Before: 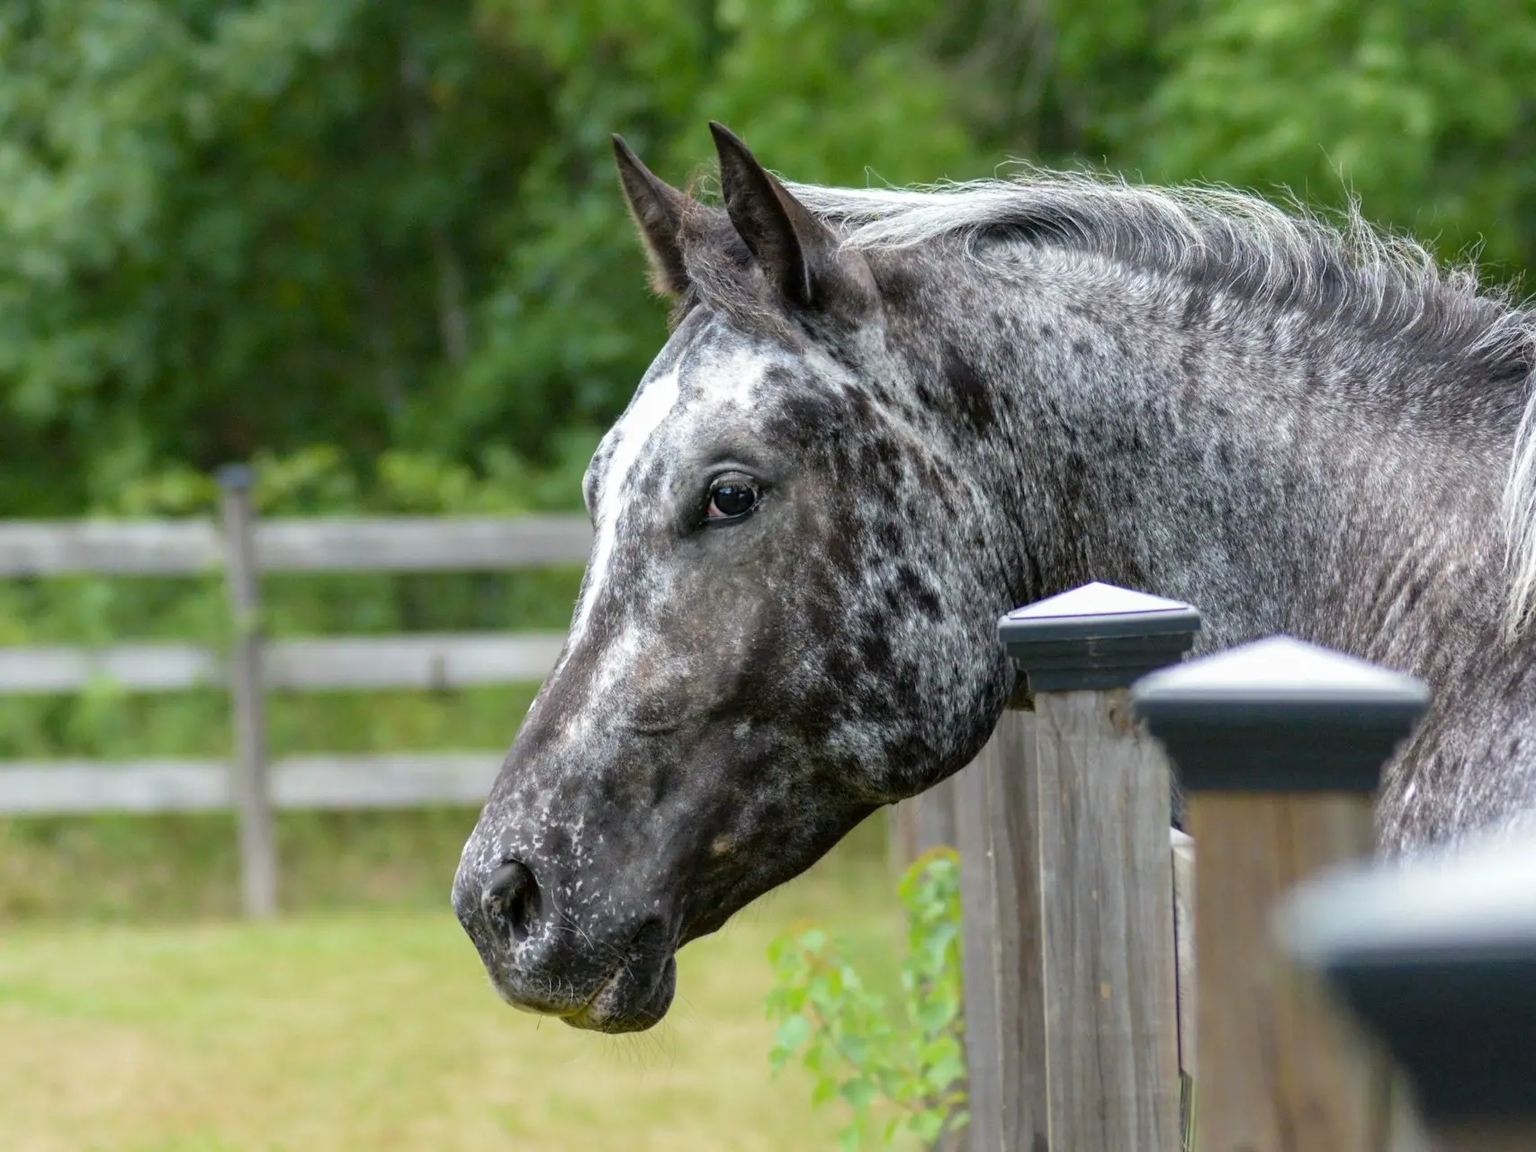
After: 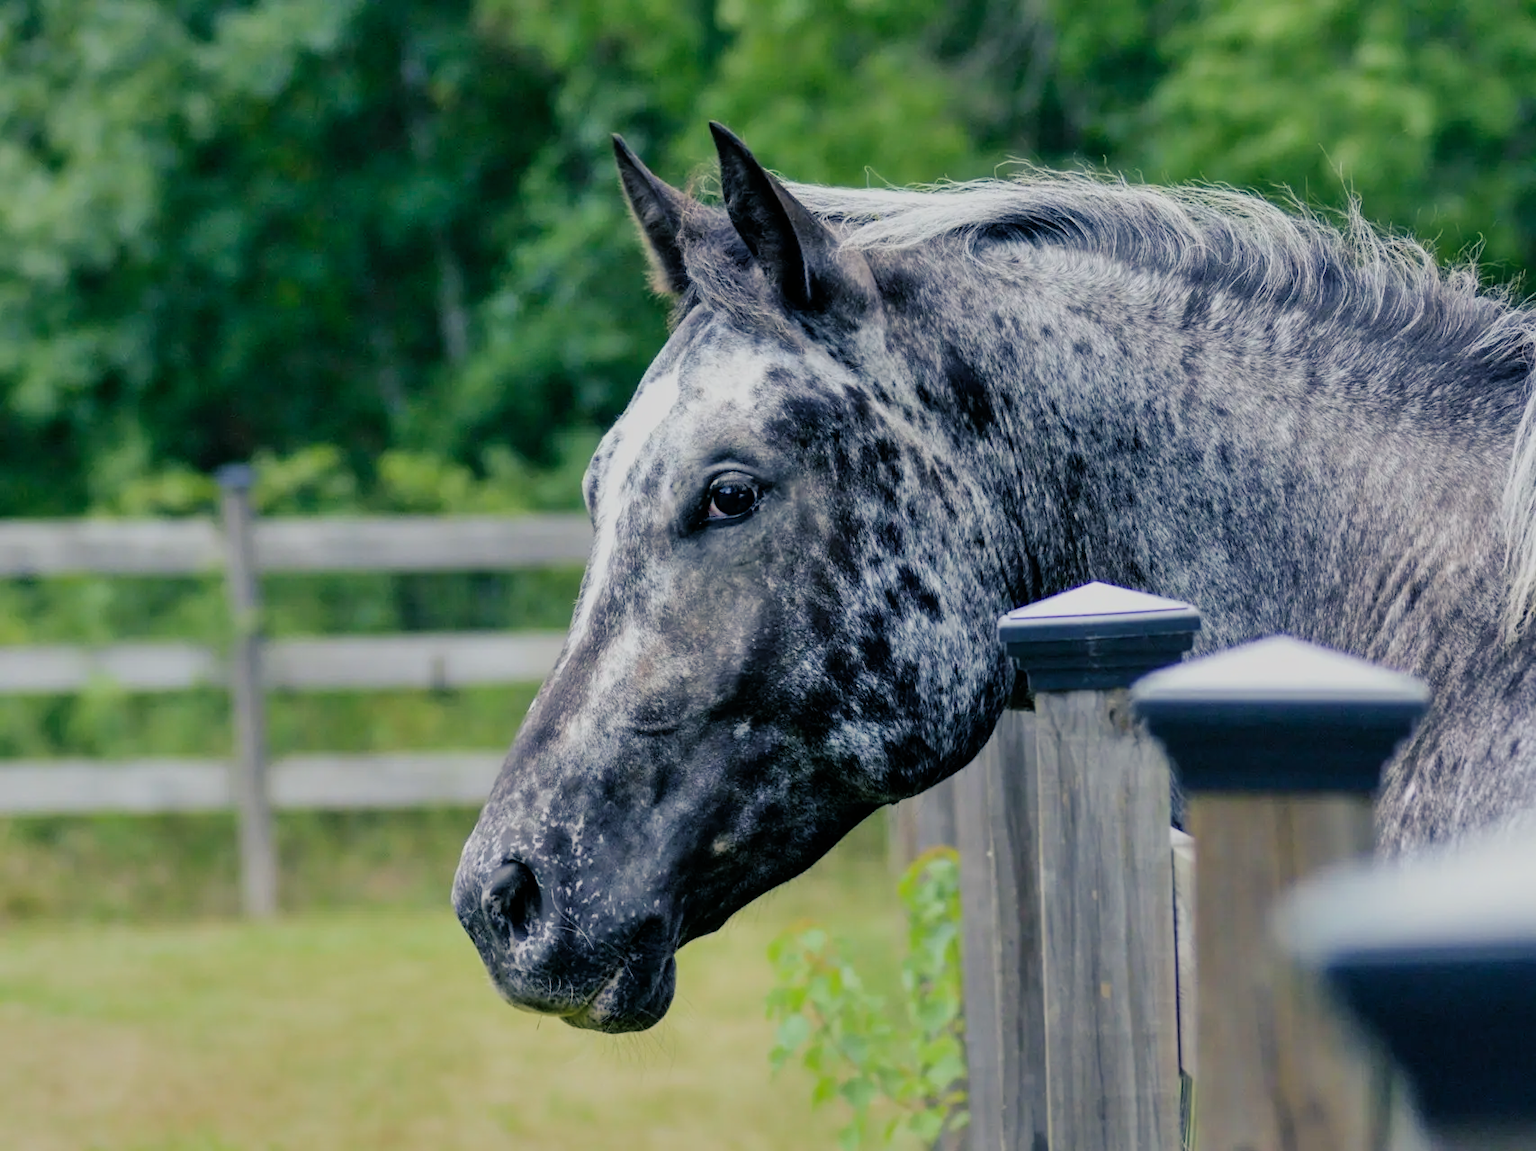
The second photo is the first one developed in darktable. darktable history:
filmic rgb: black relative exposure -7.65 EV, white relative exposure 4.56 EV, threshold 6 EV, hardness 3.61, enable highlight reconstruction true
shadows and highlights: soften with gaussian
exposure: exposure 0.014 EV, compensate highlight preservation false
color balance rgb: shadows lift › luminance -40.86%, shadows lift › chroma 14.194%, shadows lift › hue 257.95°, perceptual saturation grading › global saturation 0.739%, saturation formula JzAzBz (2021)
